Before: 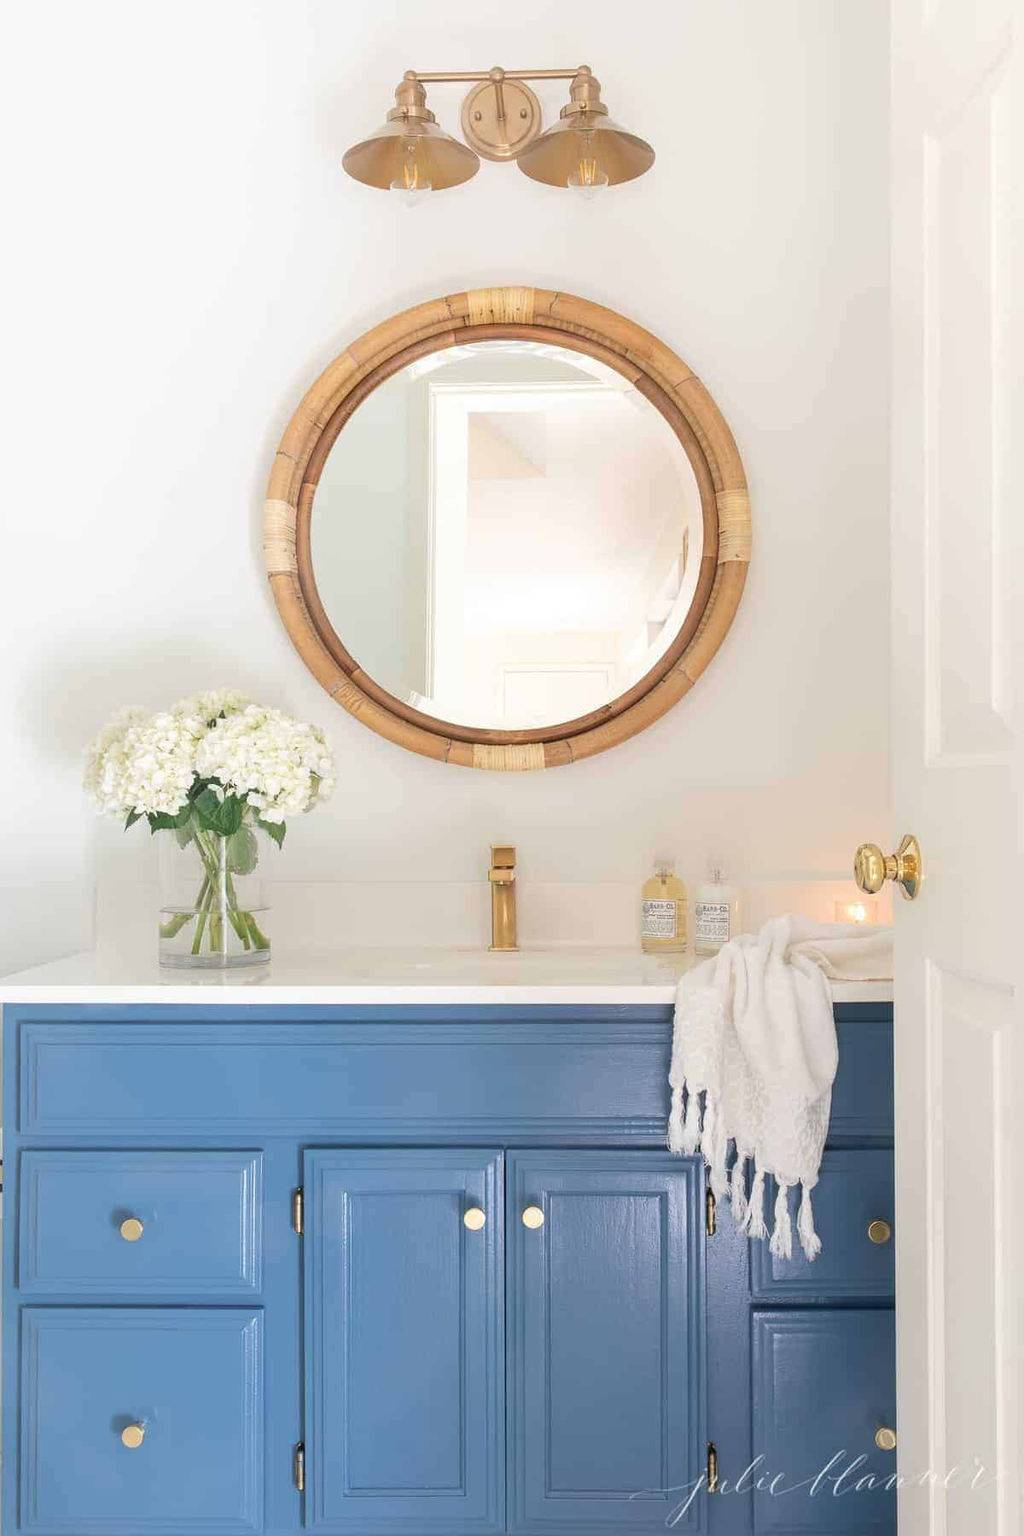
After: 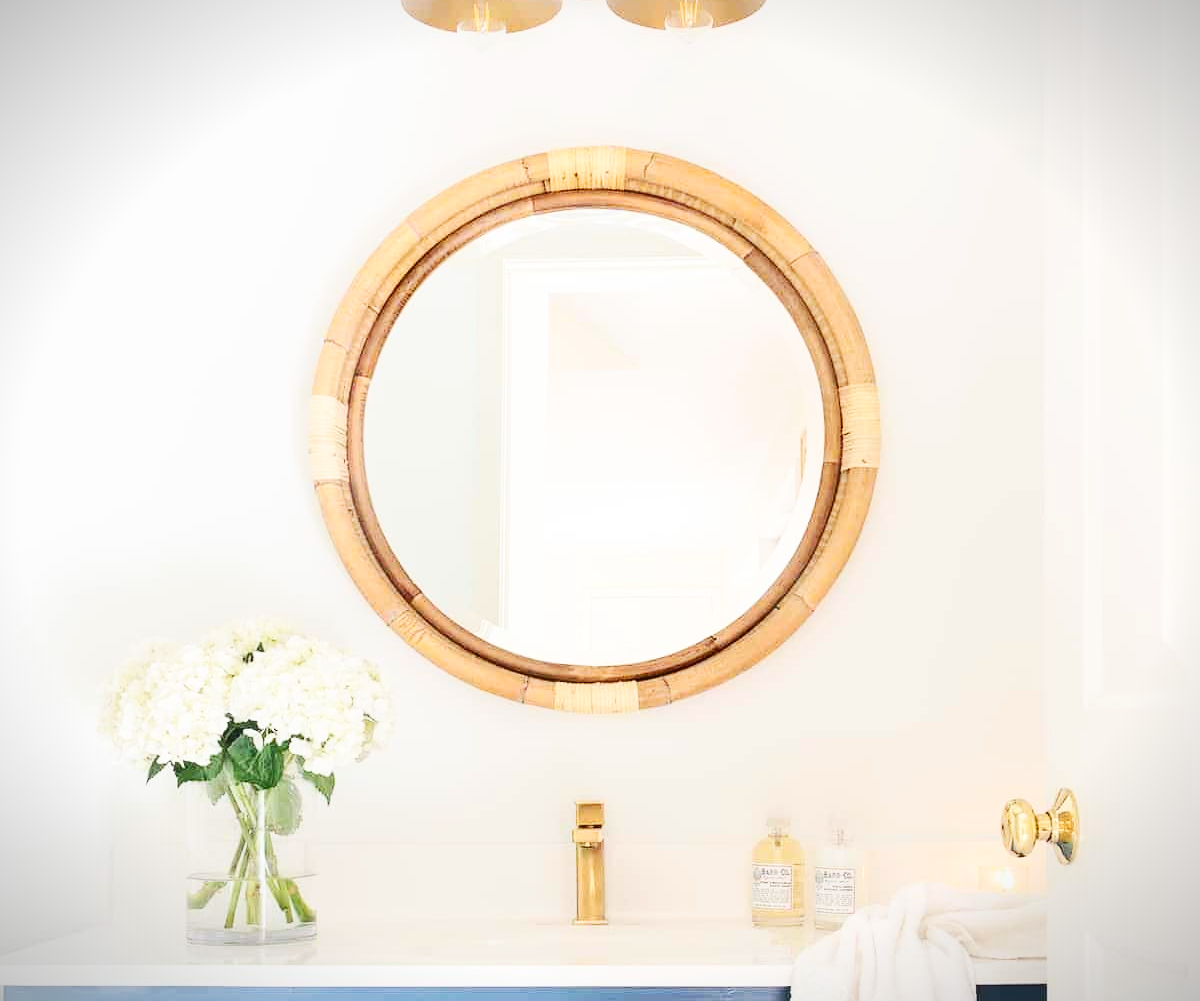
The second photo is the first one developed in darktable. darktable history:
base curve: curves: ch0 [(0, 0) (0.032, 0.025) (0.121, 0.166) (0.206, 0.329) (0.605, 0.79) (1, 1)], preserve colors none
vignetting: fall-off start 97.21%, width/height ratio 1.182, unbound false
contrast brightness saturation: contrast 0.222
crop and rotate: top 10.562%, bottom 33.776%
